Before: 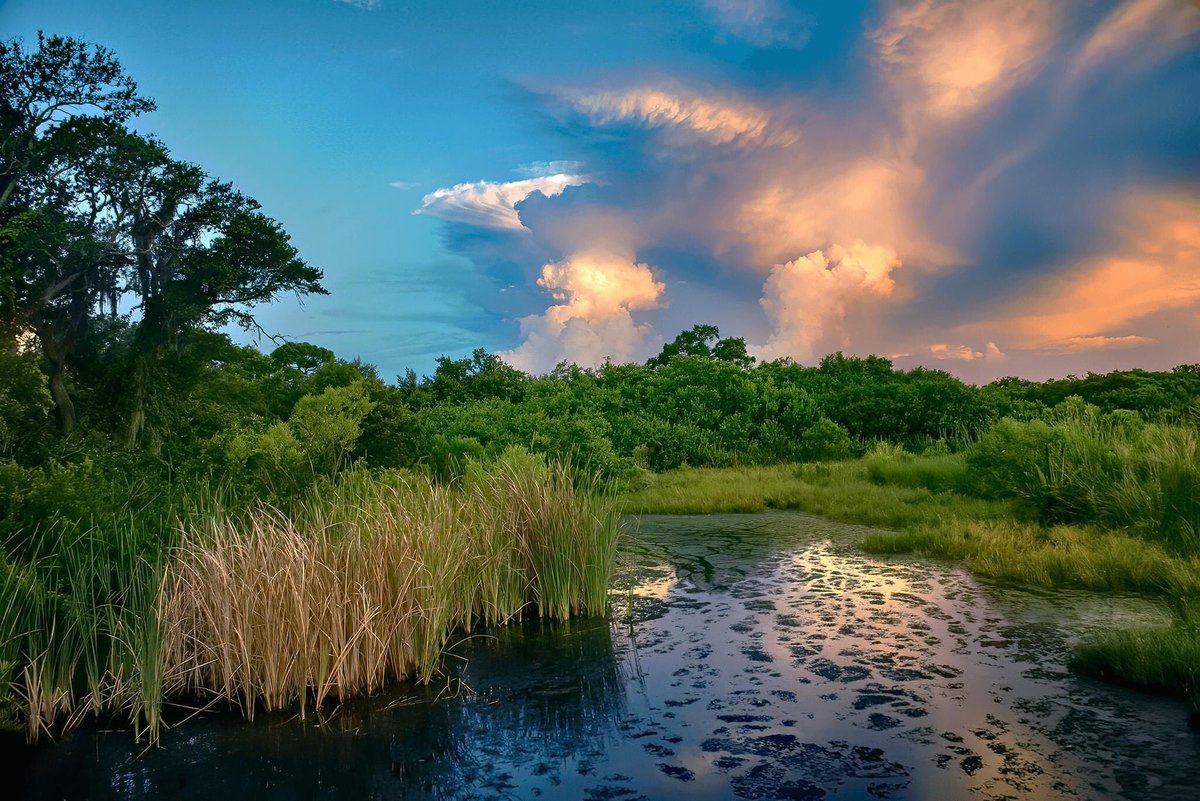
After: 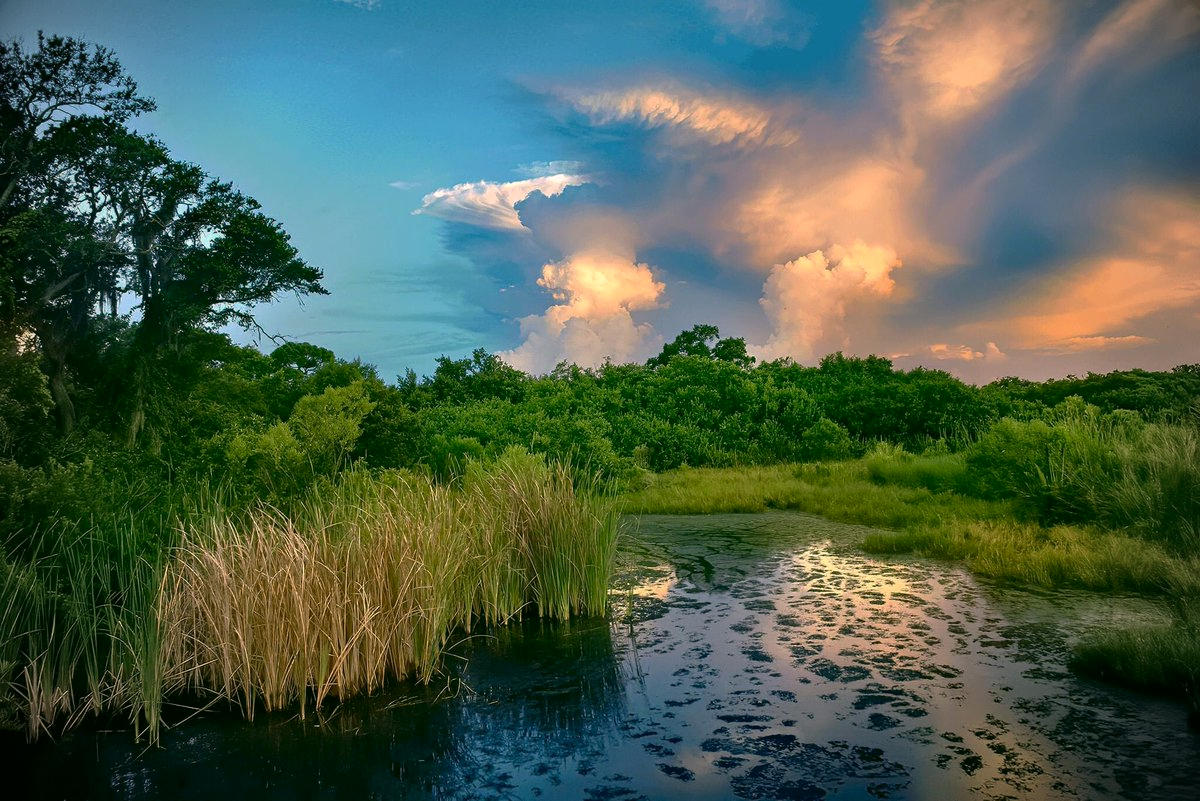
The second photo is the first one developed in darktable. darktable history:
color correction: highlights a* 4.47, highlights b* 4.95, shadows a* -7.47, shadows b* 4.9
vignetting: on, module defaults
